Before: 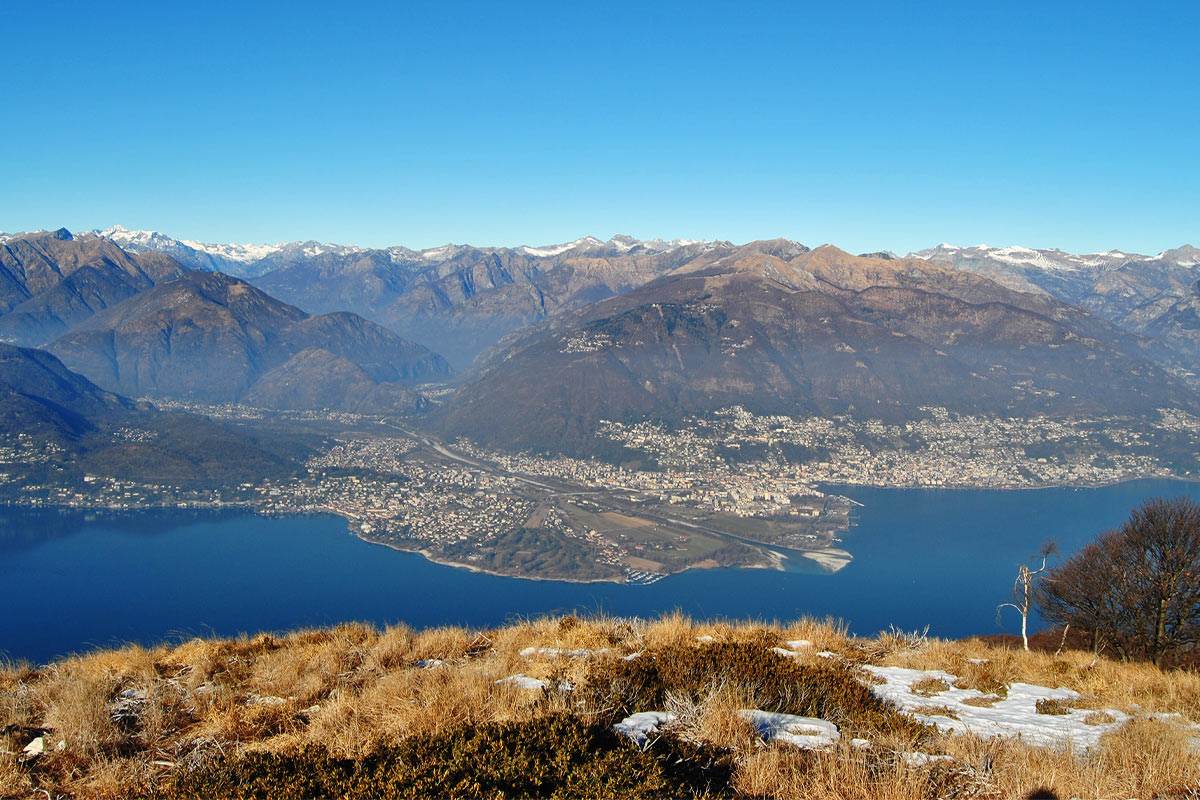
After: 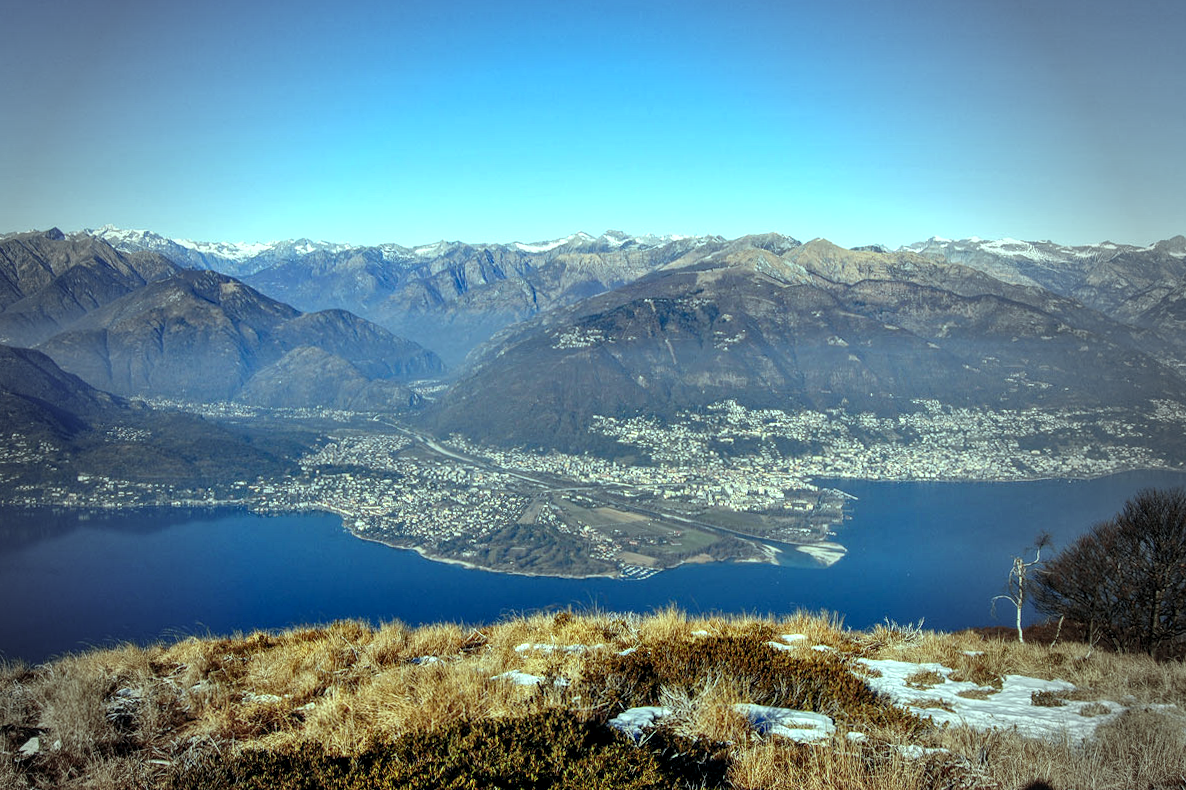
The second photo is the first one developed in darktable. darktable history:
vignetting: fall-off start 64.63%, center (-0.034, 0.148), width/height ratio 0.881
rotate and perspective: rotation -0.45°, automatic cropping original format, crop left 0.008, crop right 0.992, crop top 0.012, crop bottom 0.988
local contrast: highlights 61%, detail 143%, midtone range 0.428
color balance: mode lift, gamma, gain (sRGB), lift [0.997, 0.979, 1.021, 1.011], gamma [1, 1.084, 0.916, 0.998], gain [1, 0.87, 1.13, 1.101], contrast 4.55%, contrast fulcrum 38.24%, output saturation 104.09%
